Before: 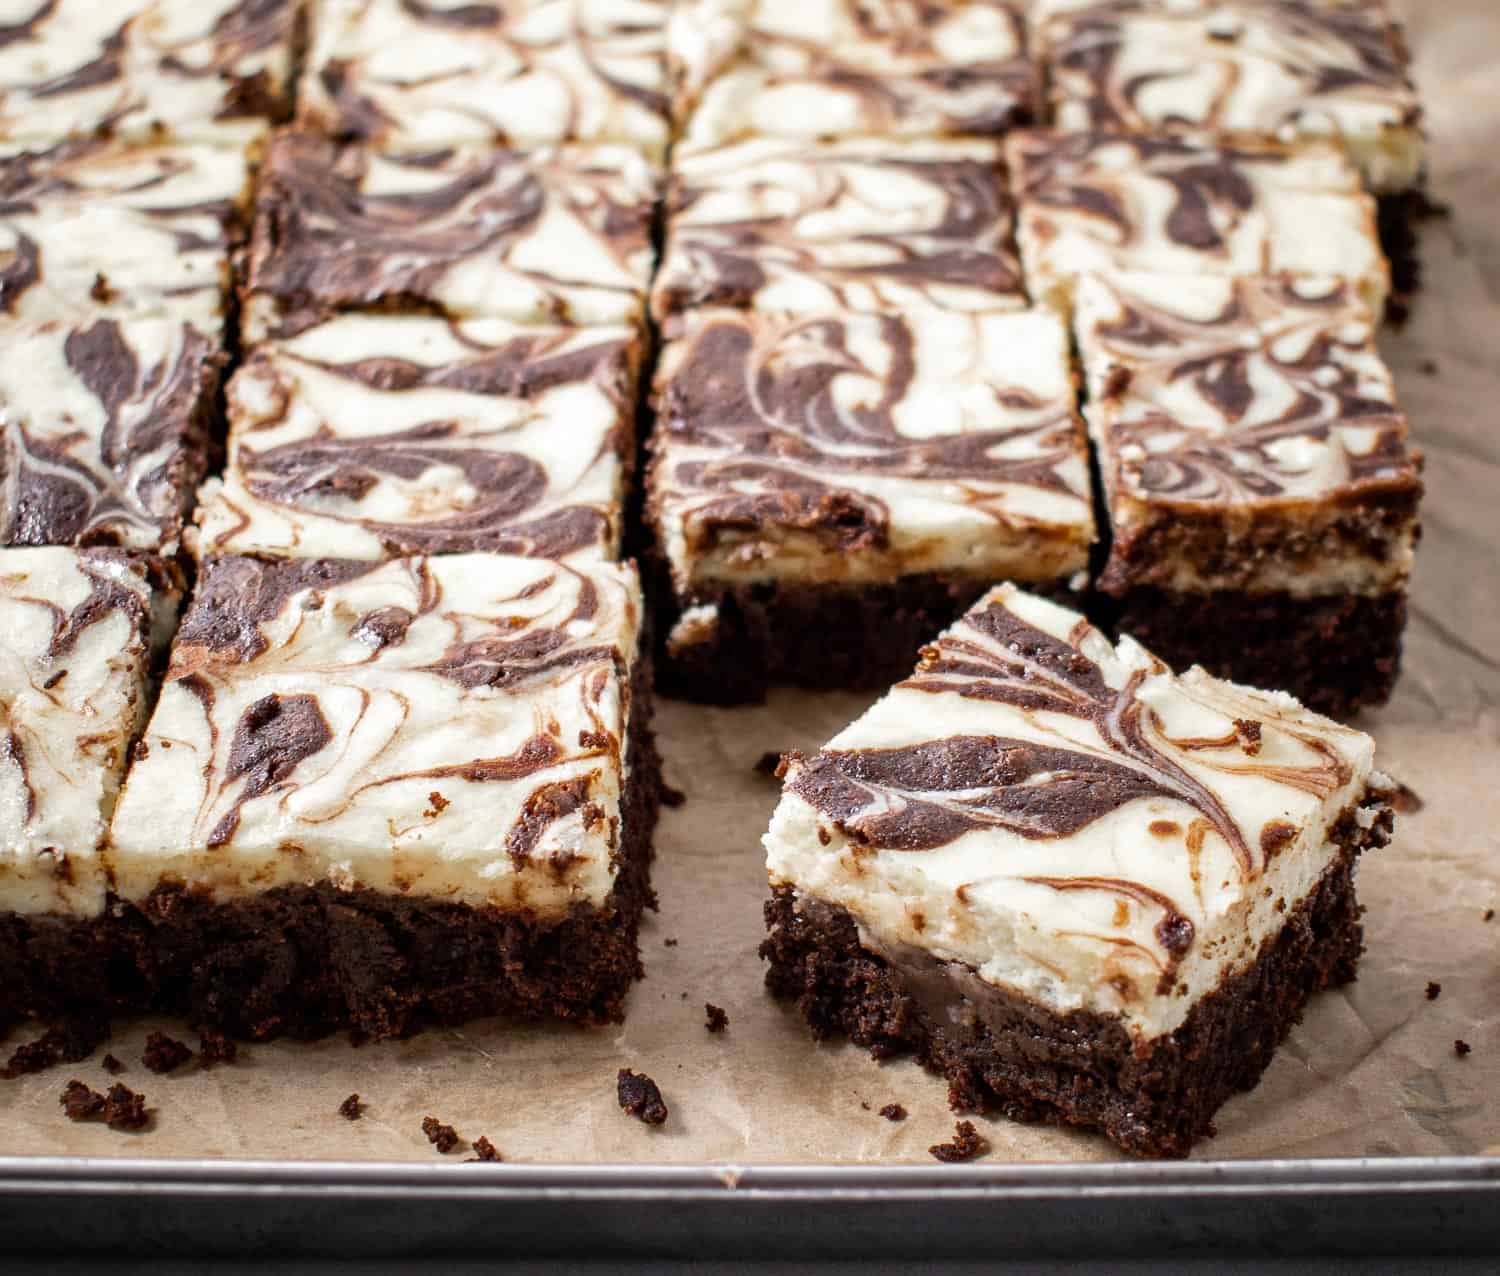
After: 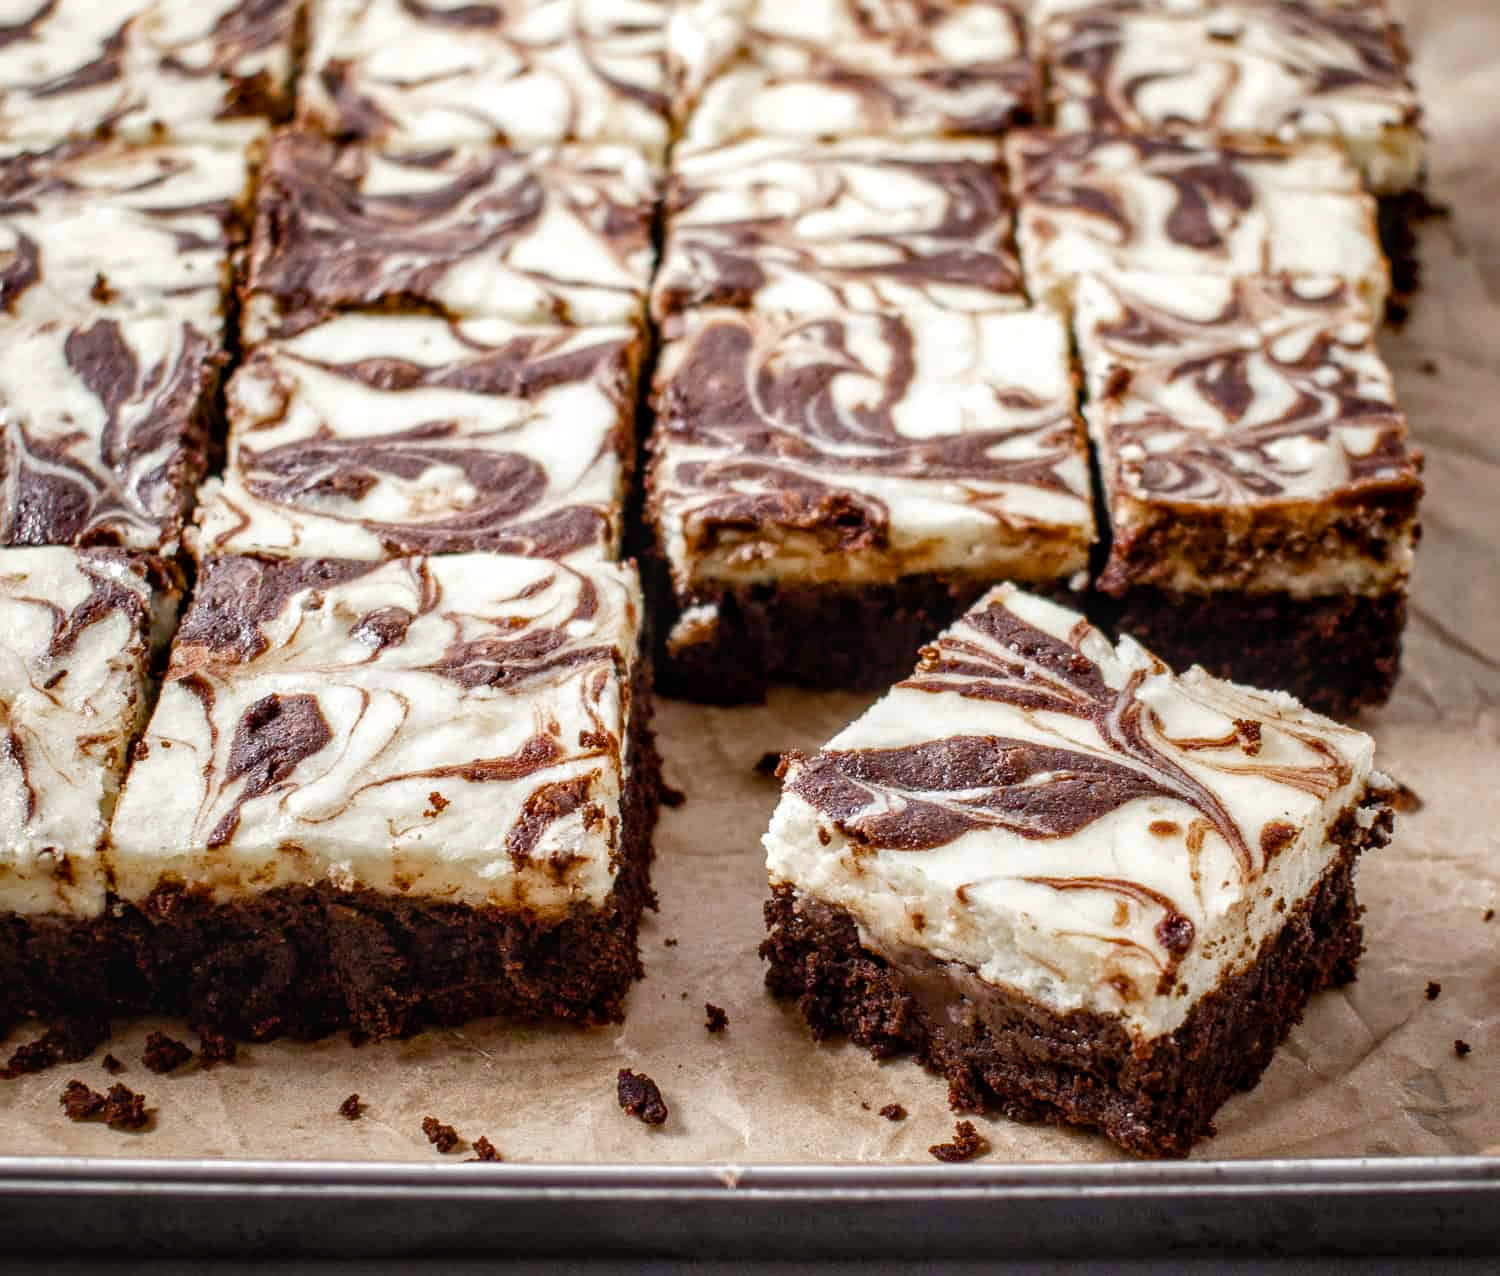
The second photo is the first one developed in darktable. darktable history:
color balance rgb: power › chroma 0.305%, power › hue 25.17°, perceptual saturation grading › global saturation 20%, perceptual saturation grading › highlights -49.48%, perceptual saturation grading › shadows 25.23%, global vibrance 15.394%
local contrast: on, module defaults
